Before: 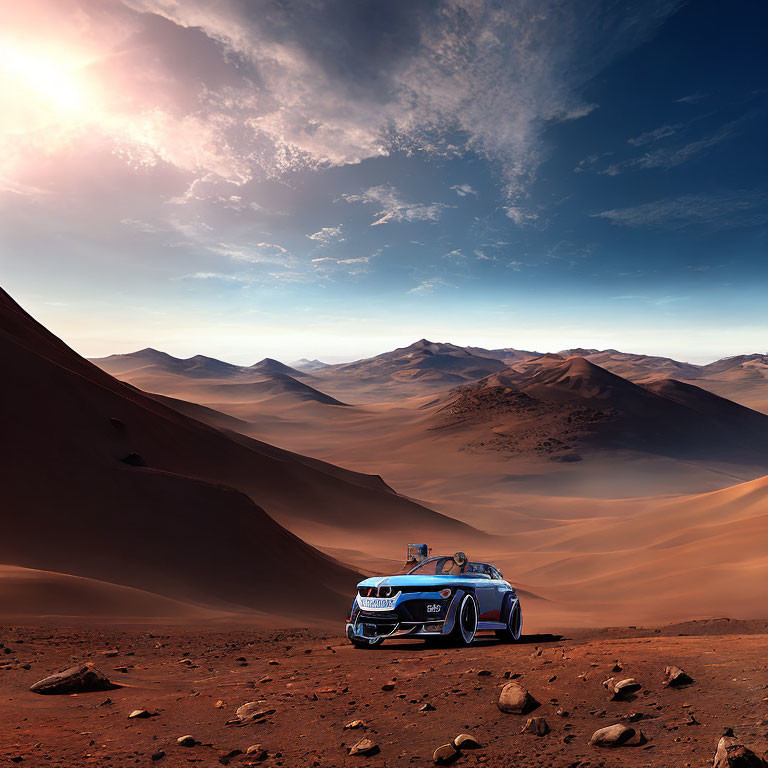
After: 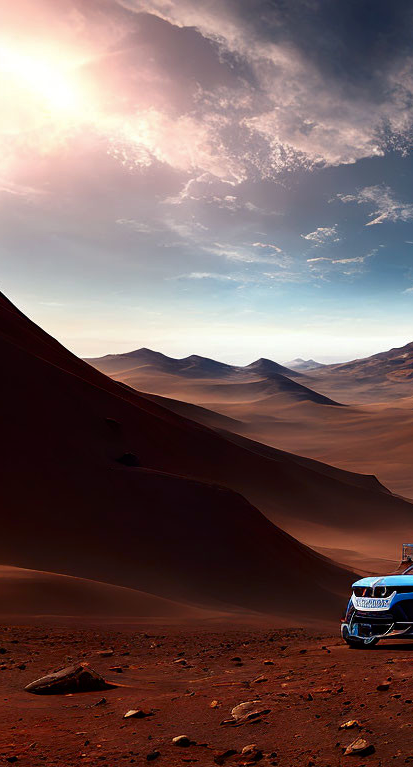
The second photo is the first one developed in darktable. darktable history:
contrast brightness saturation: contrast 0.067, brightness -0.126, saturation 0.063
crop: left 0.653%, right 45.523%, bottom 0.091%
